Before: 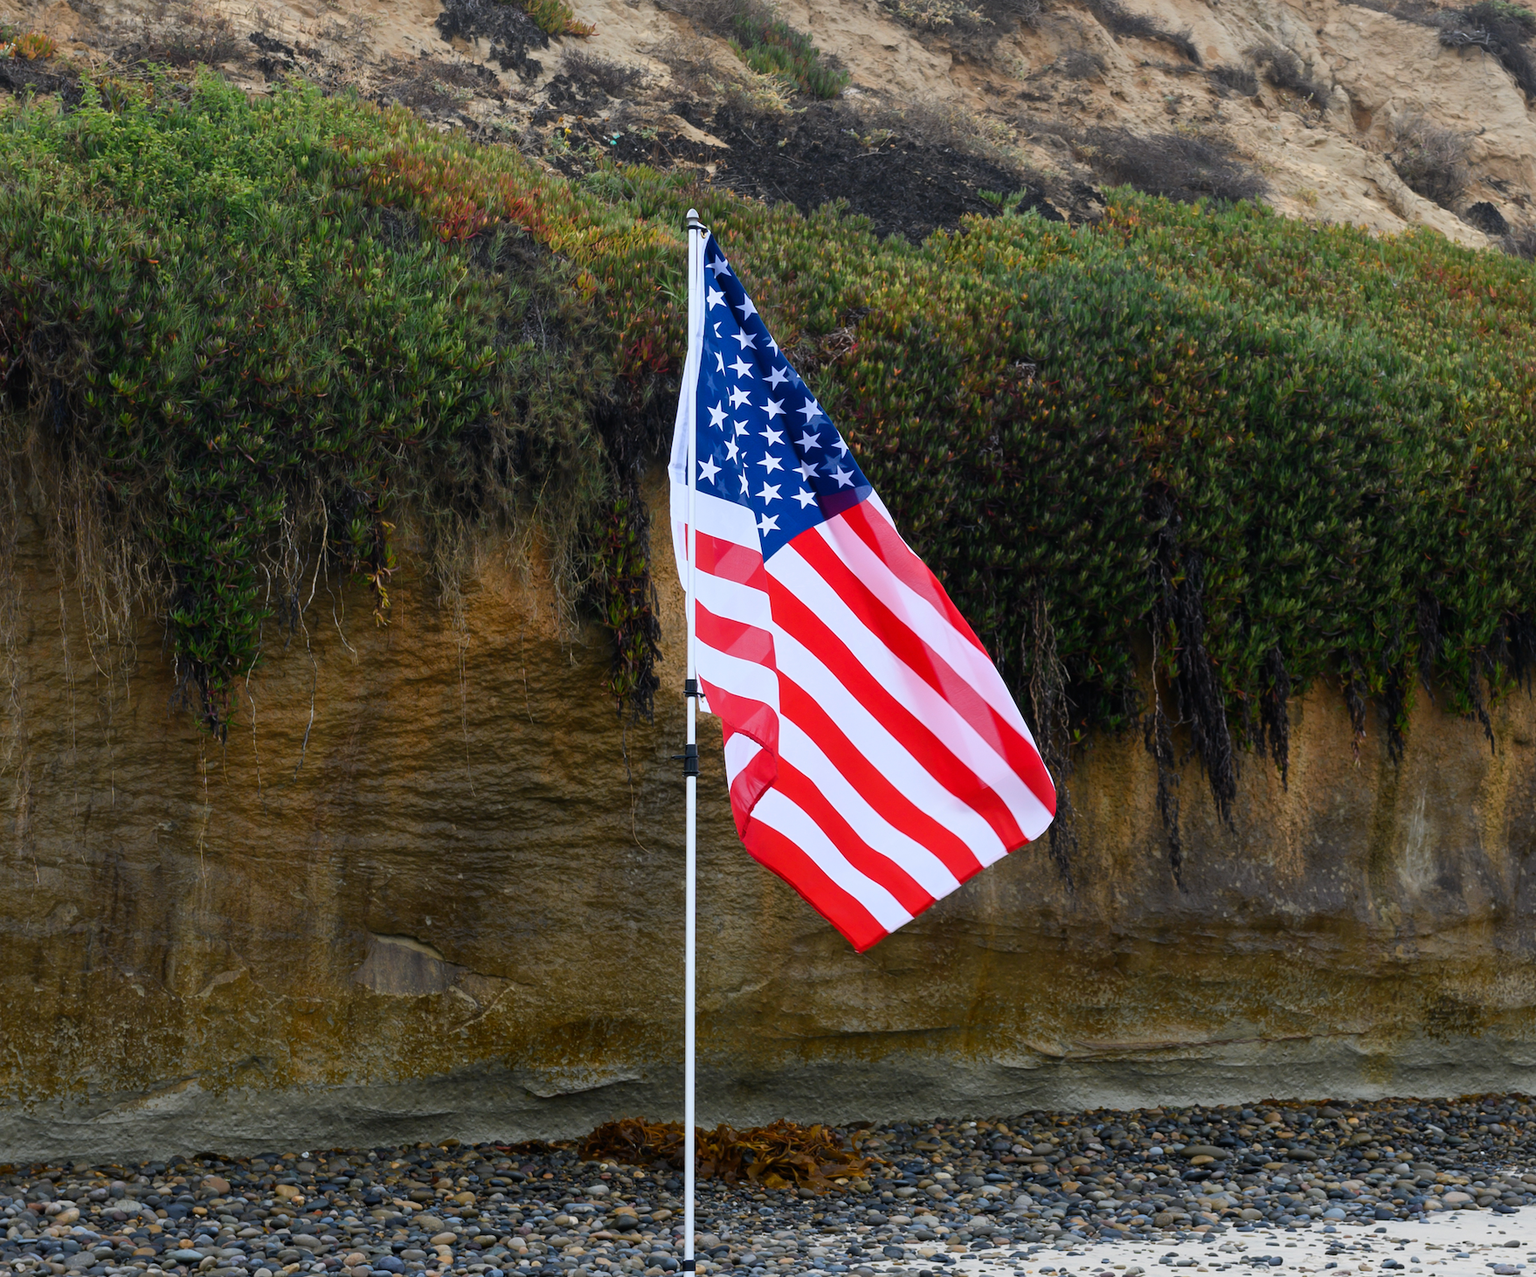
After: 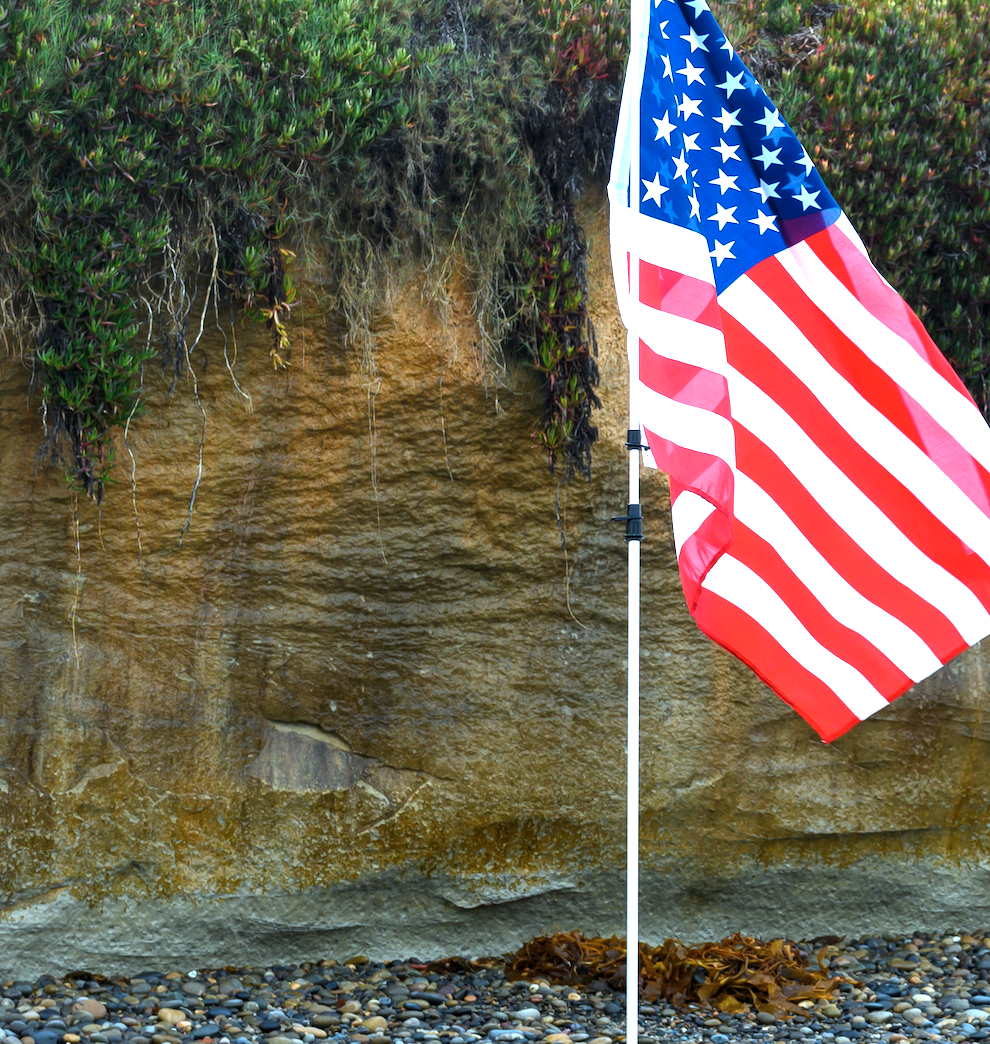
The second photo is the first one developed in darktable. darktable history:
exposure: exposure 1.25 EV, compensate exposure bias true, compensate highlight preservation false
crop: left 8.966%, top 23.852%, right 34.699%, bottom 4.703%
local contrast: highlights 100%, shadows 100%, detail 120%, midtone range 0.2
color correction: highlights a* -10.04, highlights b* -10.37
